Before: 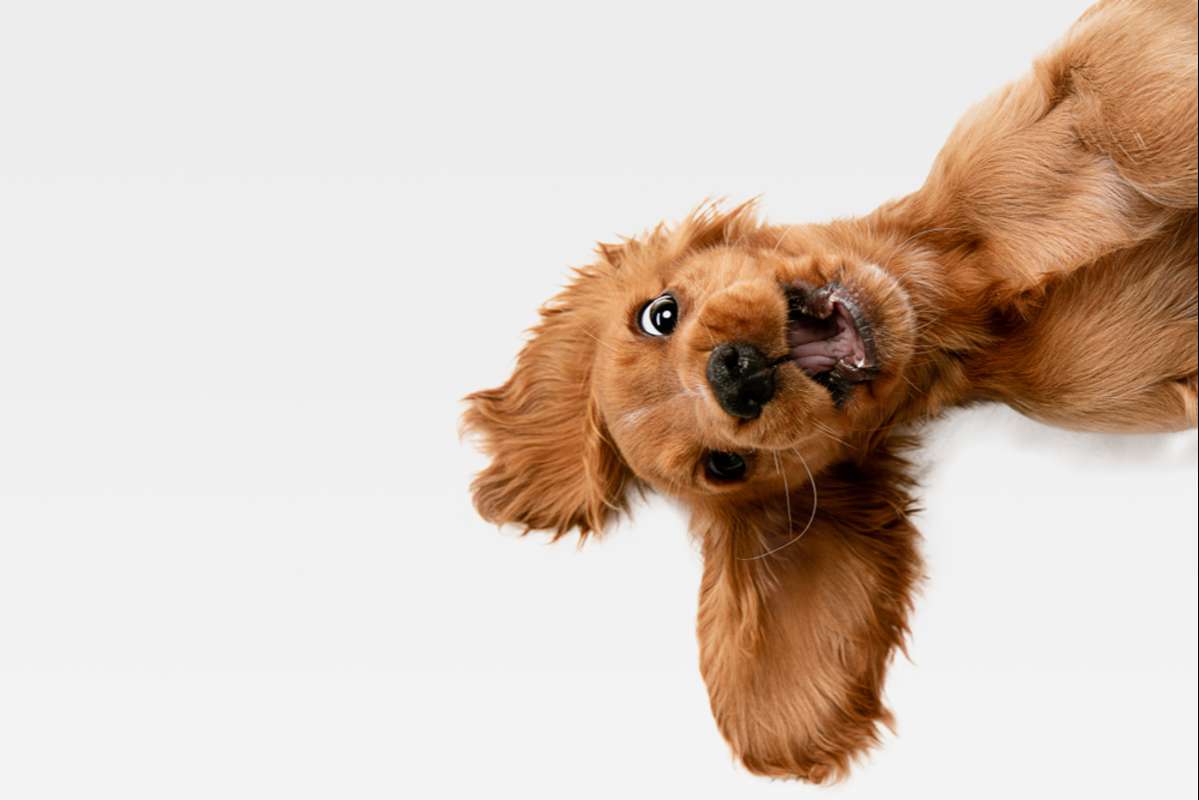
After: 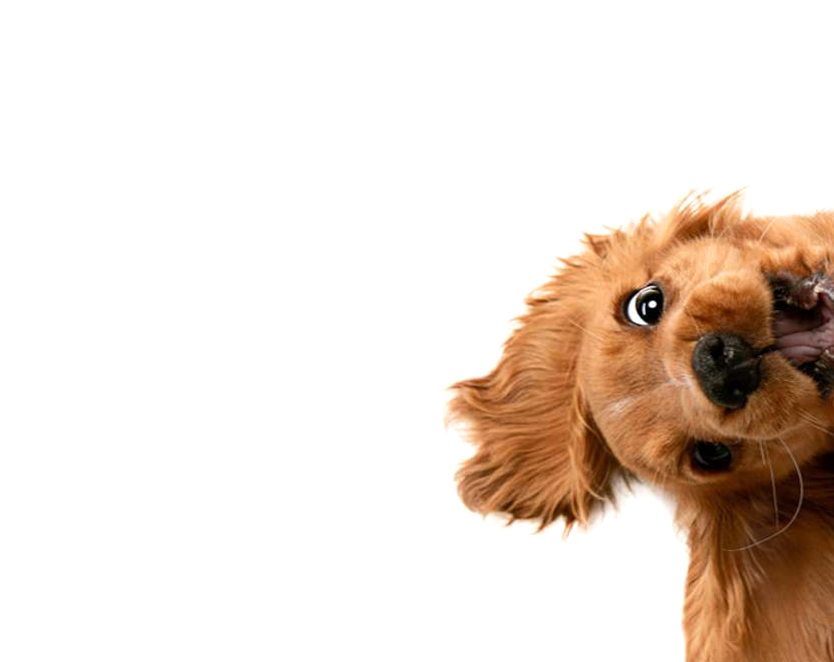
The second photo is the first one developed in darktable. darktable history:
rotate and perspective: rotation 0.226°, lens shift (vertical) -0.042, crop left 0.023, crop right 0.982, crop top 0.006, crop bottom 0.994
tone equalizer: -8 EV -0.001 EV, -7 EV 0.001 EV, -6 EV -0.002 EV, -5 EV -0.003 EV, -4 EV -0.062 EV, -3 EV -0.222 EV, -2 EV -0.267 EV, -1 EV 0.105 EV, +0 EV 0.303 EV
crop: right 28.885%, bottom 16.626%
exposure: compensate highlight preservation false
